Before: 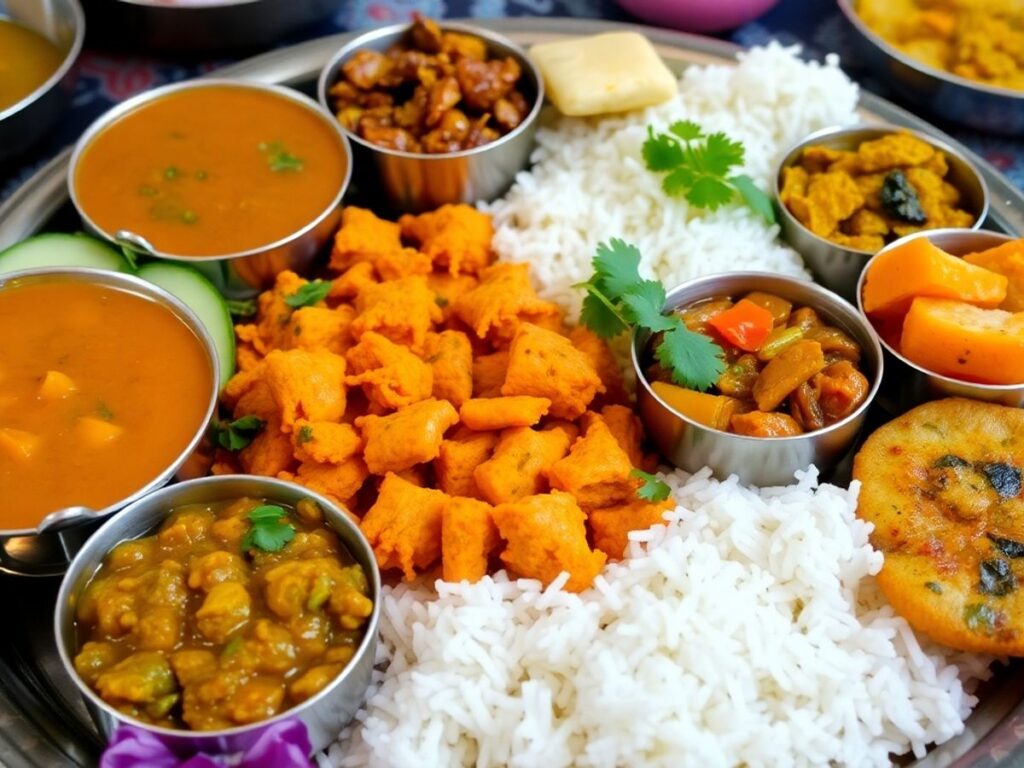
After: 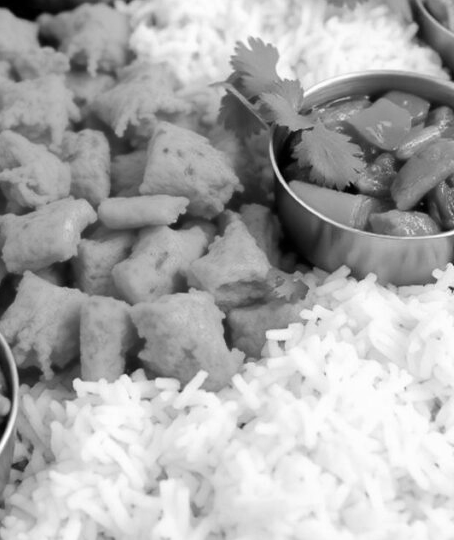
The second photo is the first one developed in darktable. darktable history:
crop: left 35.432%, top 26.233%, right 20.145%, bottom 3.432%
monochrome: on, module defaults
